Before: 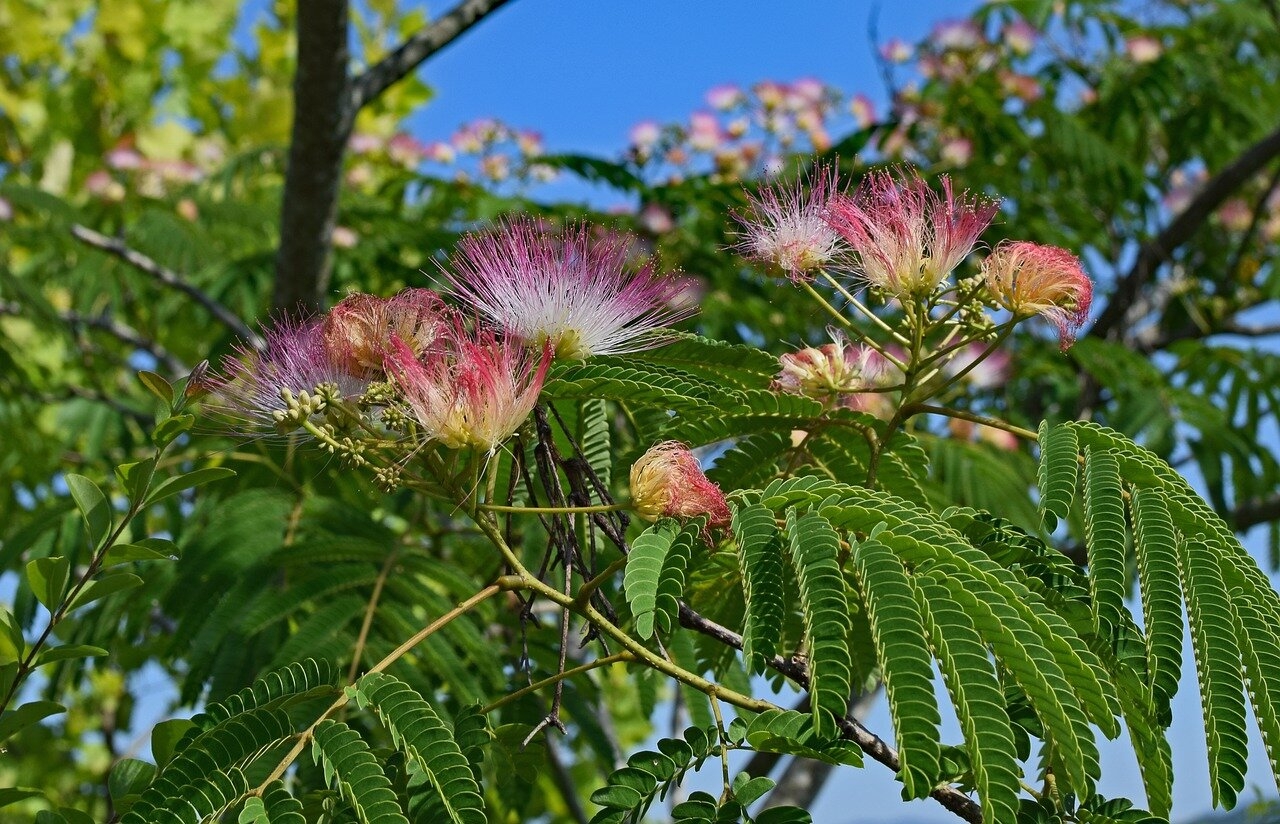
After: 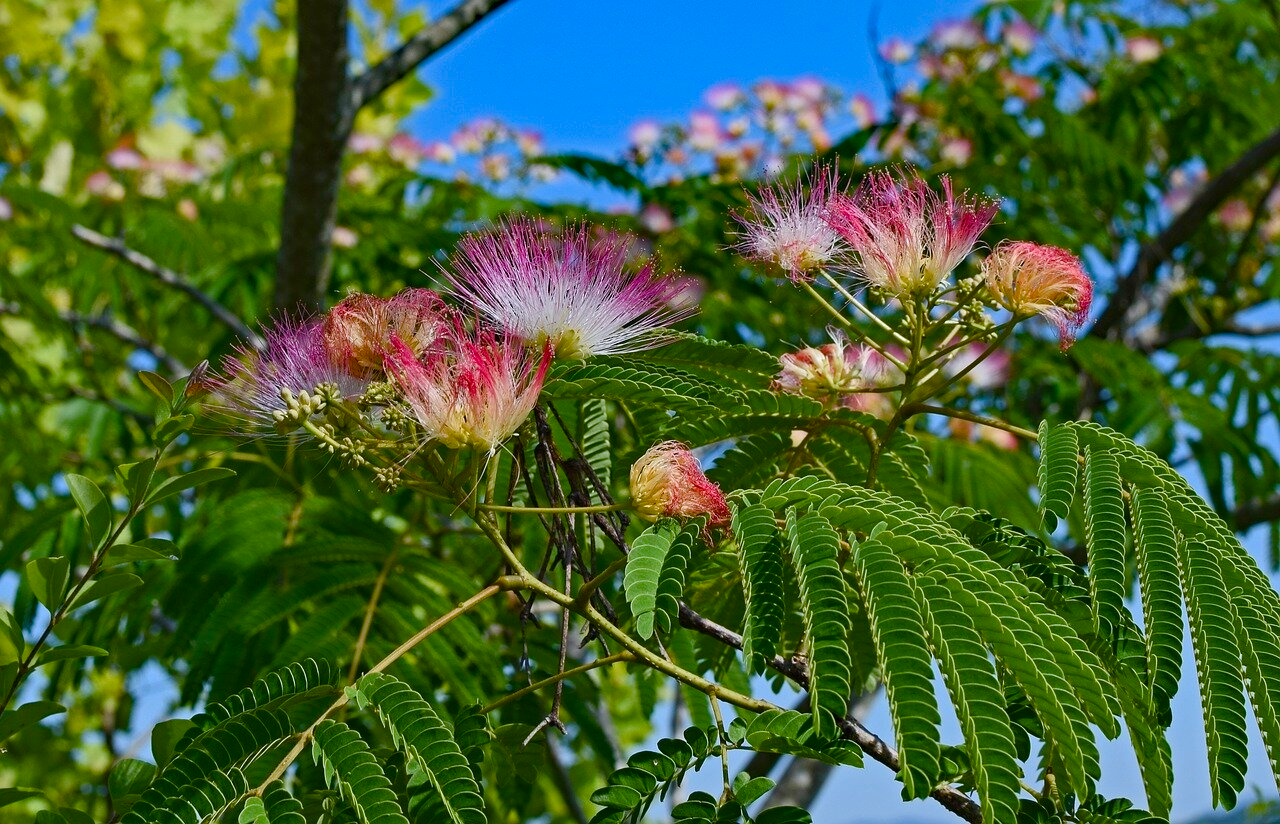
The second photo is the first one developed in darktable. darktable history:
color balance rgb: perceptual saturation grading › global saturation 20%, perceptual saturation grading › highlights -25%, perceptual saturation grading › shadows 50%
color correction: highlights a* -0.137, highlights b* -5.91, shadows a* -0.137, shadows b* -0.137
